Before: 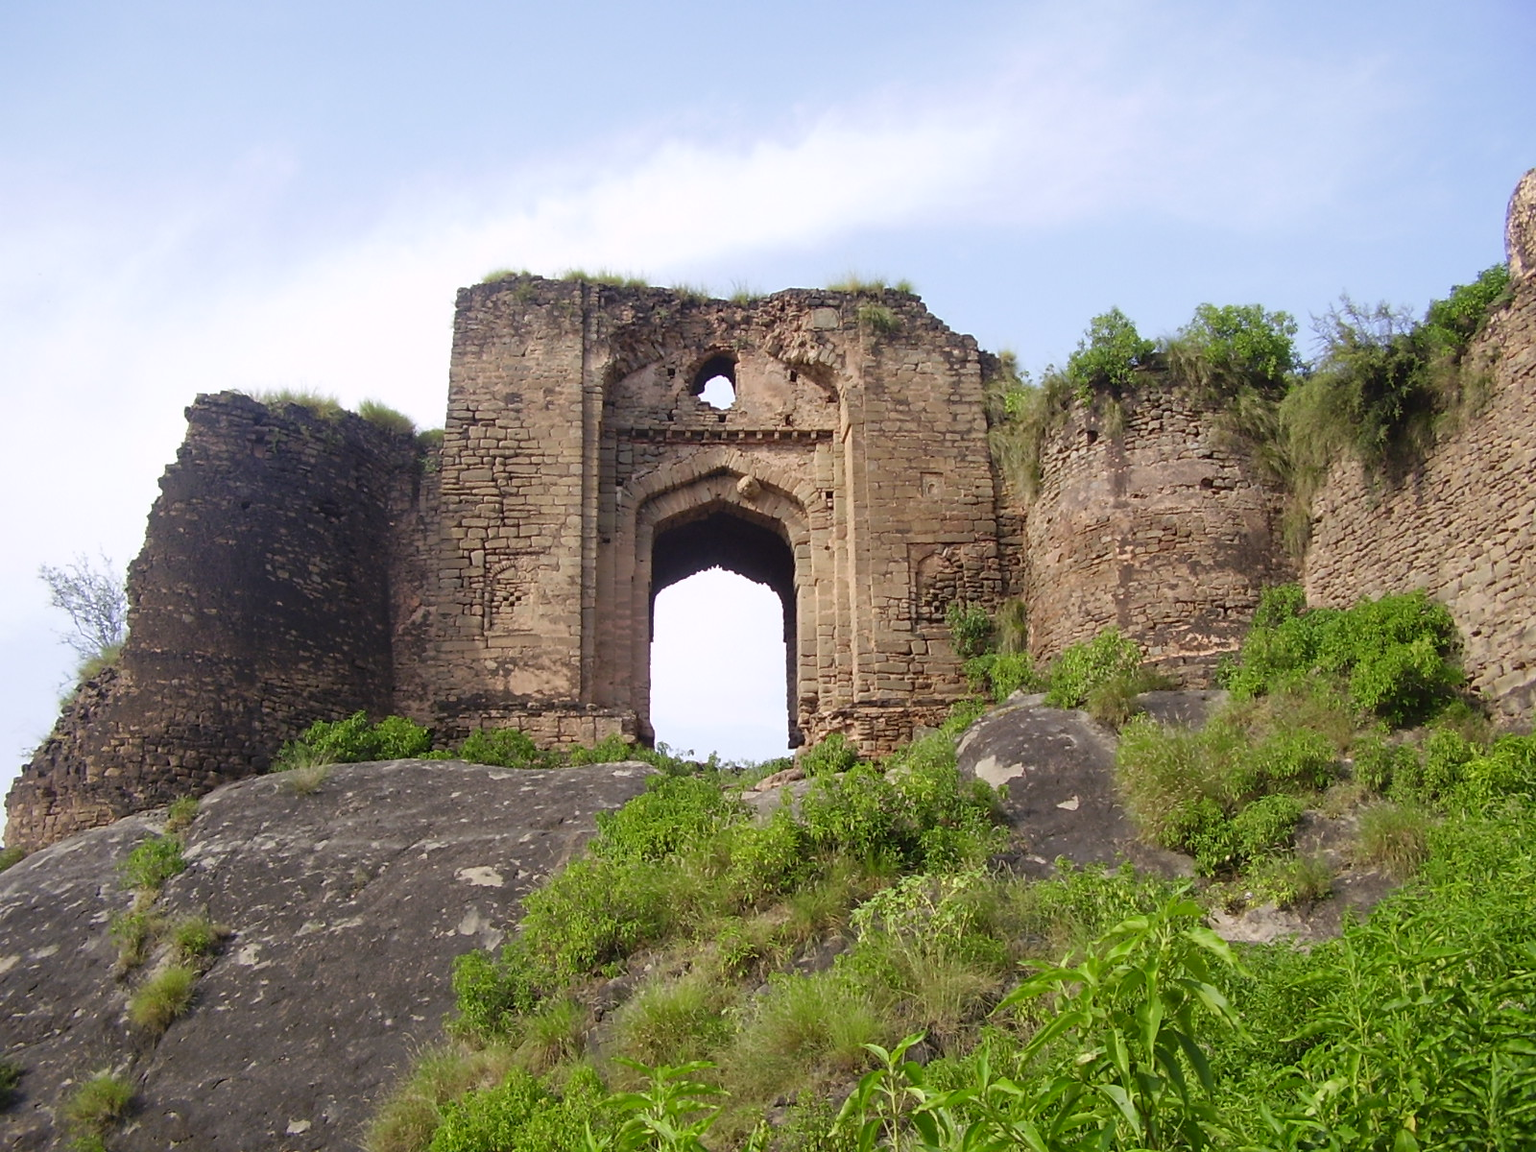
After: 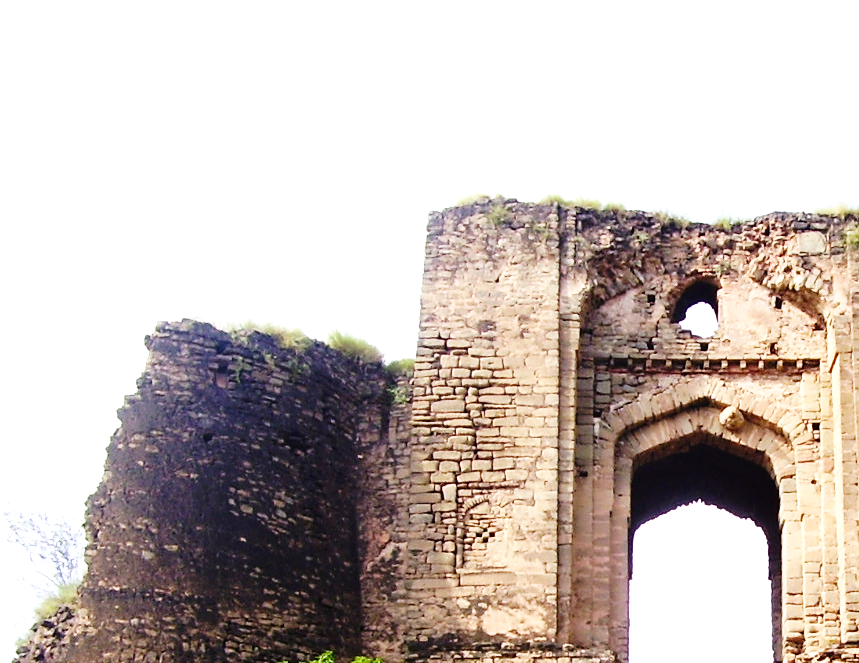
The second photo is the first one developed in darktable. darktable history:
crop and rotate: left 3.029%, top 7.432%, right 43.28%, bottom 37.317%
base curve: curves: ch0 [(0, 0) (0, 0) (0.002, 0.001) (0.008, 0.003) (0.019, 0.011) (0.037, 0.037) (0.064, 0.11) (0.102, 0.232) (0.152, 0.379) (0.216, 0.524) (0.296, 0.665) (0.394, 0.789) (0.512, 0.881) (0.651, 0.945) (0.813, 0.986) (1, 1)], preserve colors none
shadows and highlights: shadows -13.3, white point adjustment 4.07, highlights 26.57
exposure: black level correction 0, compensate highlight preservation false
